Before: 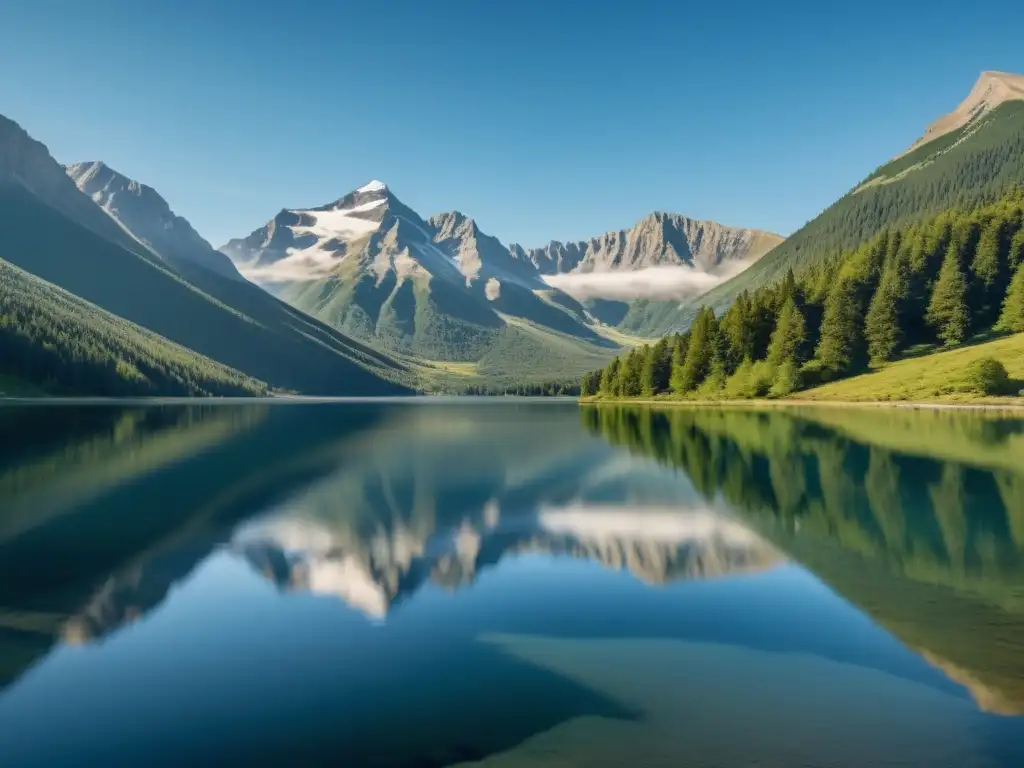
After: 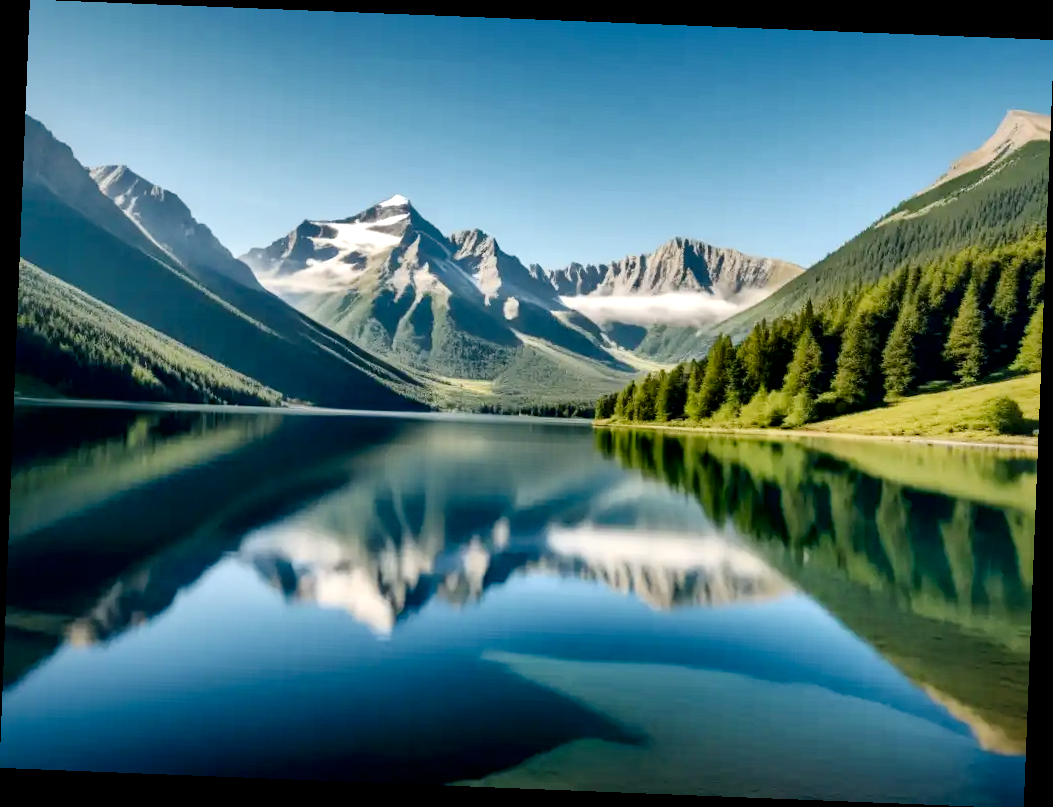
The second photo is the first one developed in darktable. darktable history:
local contrast: mode bilateral grid, contrast 70, coarseness 75, detail 180%, midtone range 0.2
rotate and perspective: rotation 2.27°, automatic cropping off
tone curve: curves: ch0 [(0, 0) (0.003, 0.016) (0.011, 0.015) (0.025, 0.017) (0.044, 0.026) (0.069, 0.034) (0.1, 0.043) (0.136, 0.068) (0.177, 0.119) (0.224, 0.175) (0.277, 0.251) (0.335, 0.328) (0.399, 0.415) (0.468, 0.499) (0.543, 0.58) (0.623, 0.659) (0.709, 0.731) (0.801, 0.807) (0.898, 0.895) (1, 1)], preserve colors none
